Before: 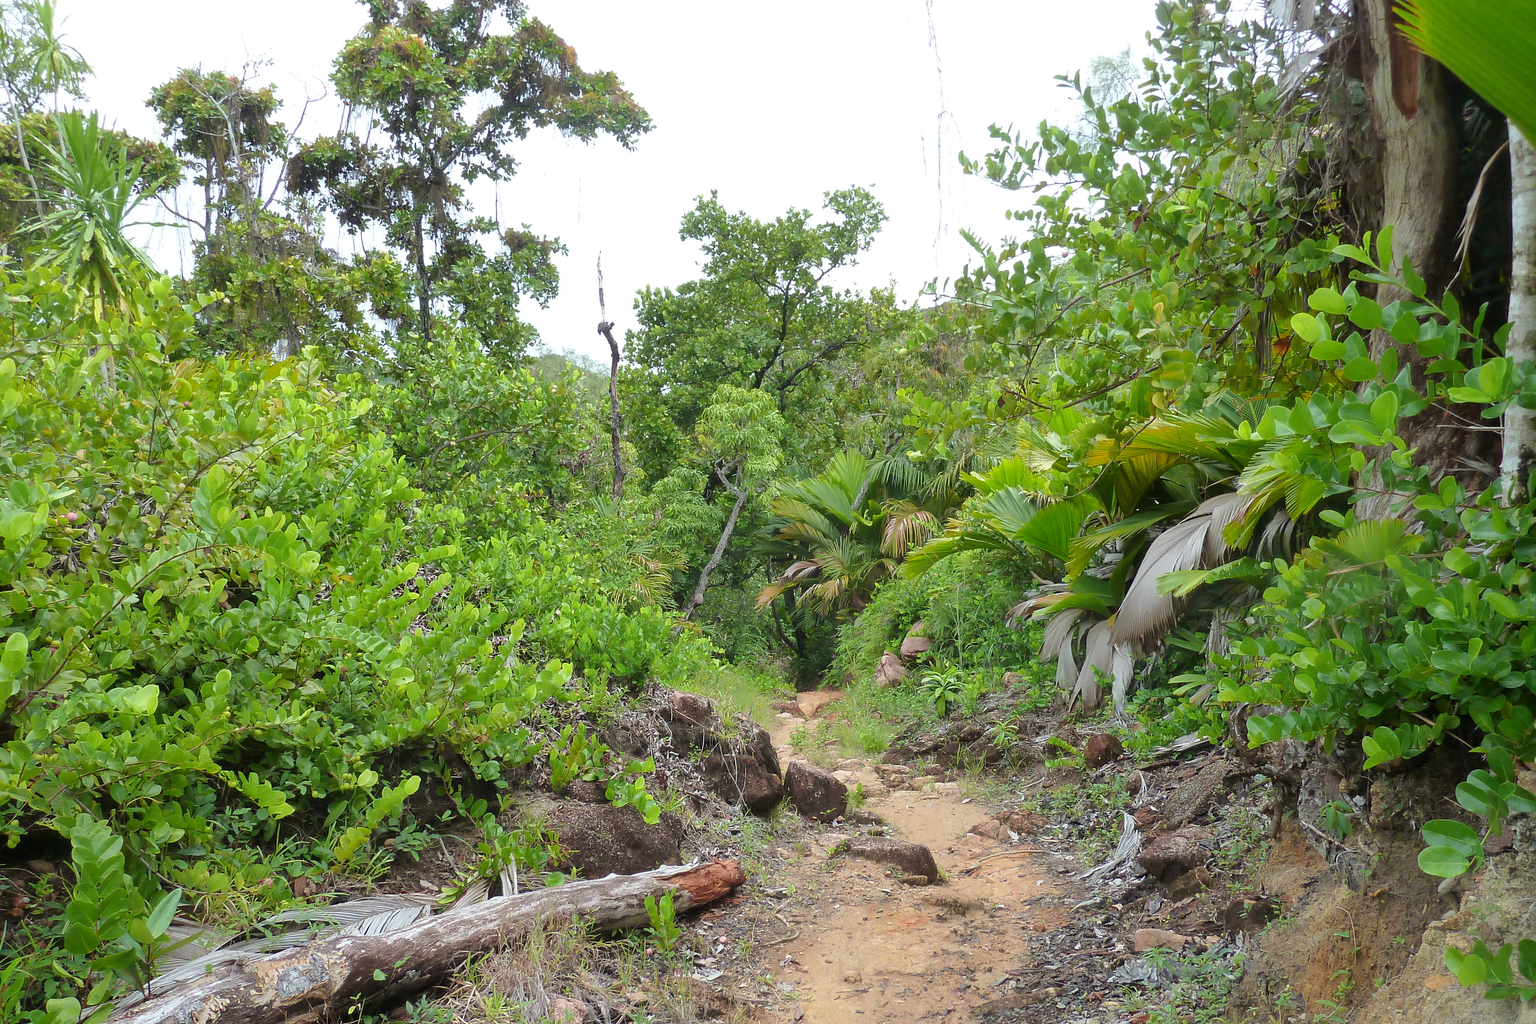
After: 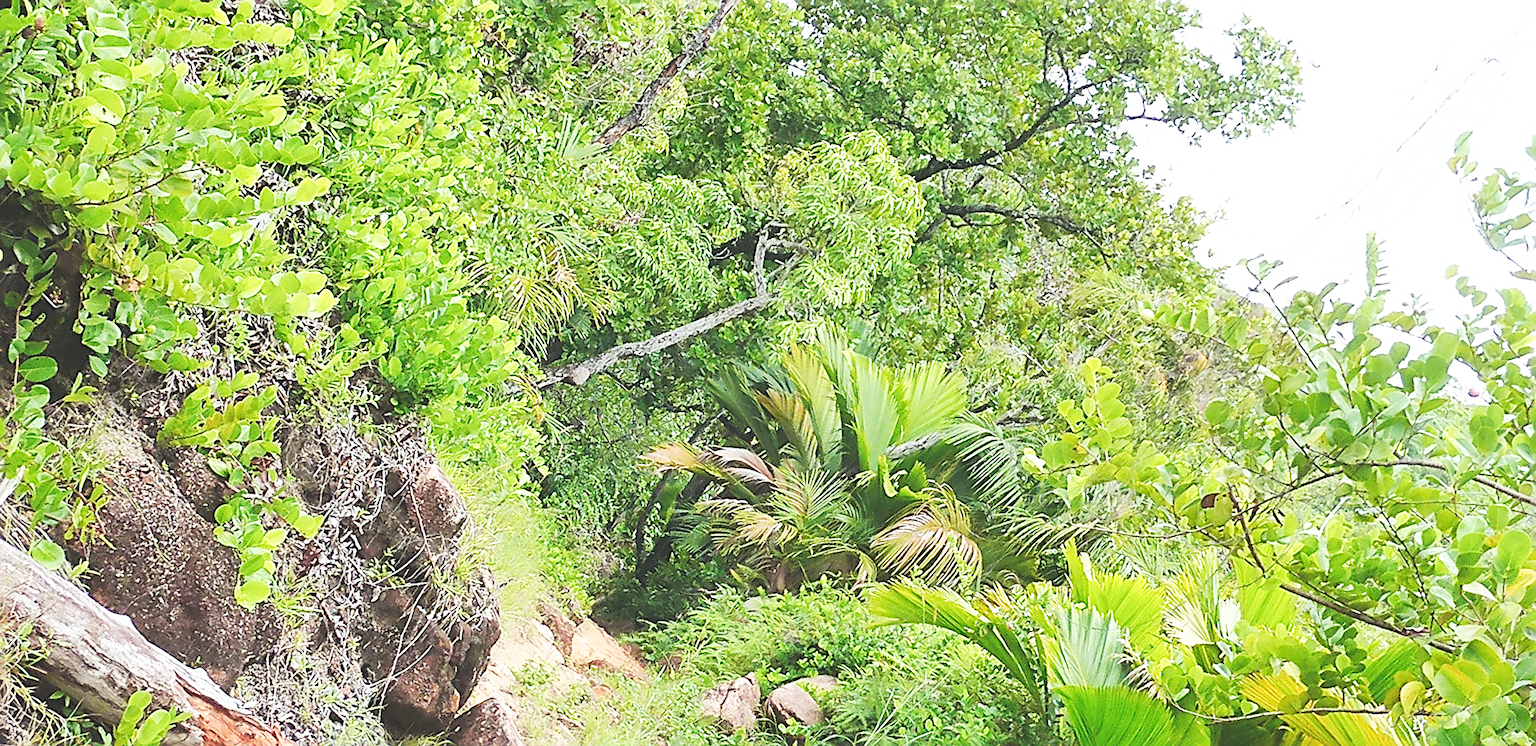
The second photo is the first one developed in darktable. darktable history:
base curve: curves: ch0 [(0, 0) (0.007, 0.004) (0.027, 0.03) (0.046, 0.07) (0.207, 0.54) (0.442, 0.872) (0.673, 0.972) (1, 1)], preserve colors none
crop and rotate: angle -44.32°, top 16.112%, right 0.872%, bottom 11.66%
exposure: black level correction -0.026, exposure -0.118 EV, compensate exposure bias true, compensate highlight preservation false
sharpen: radius 3.061, amount 0.77
